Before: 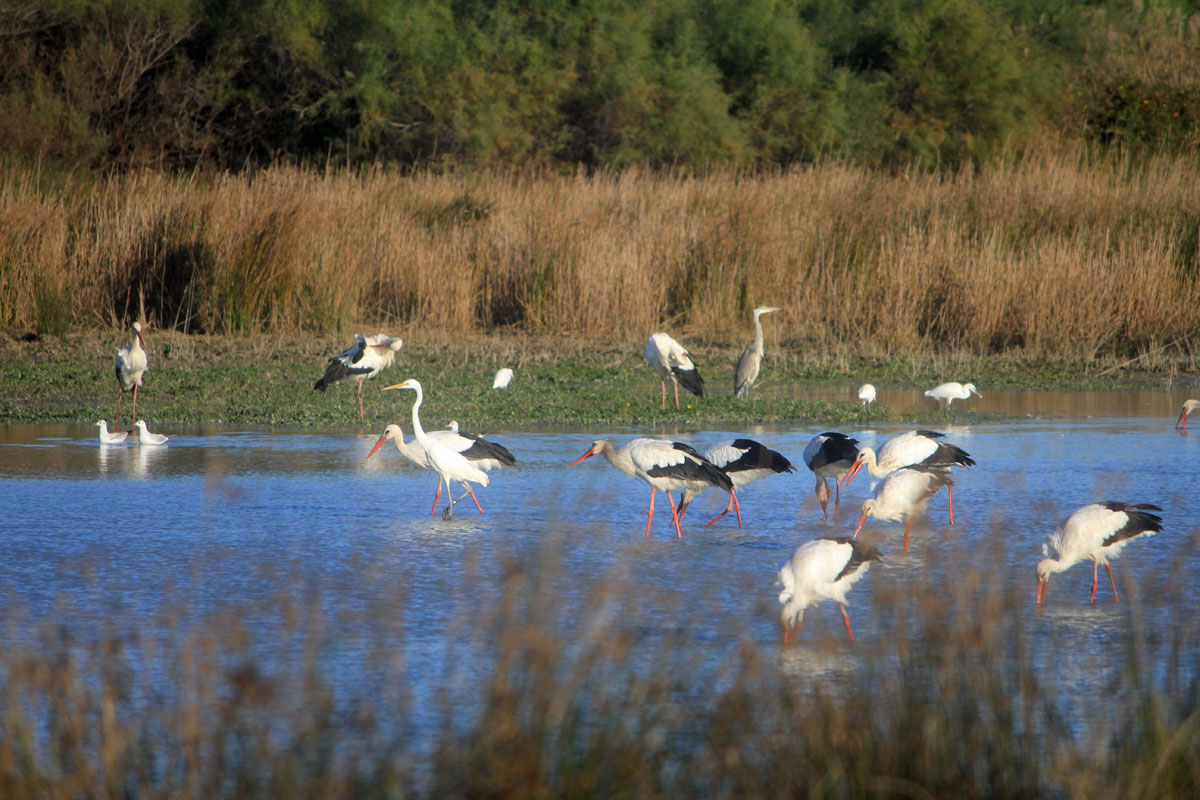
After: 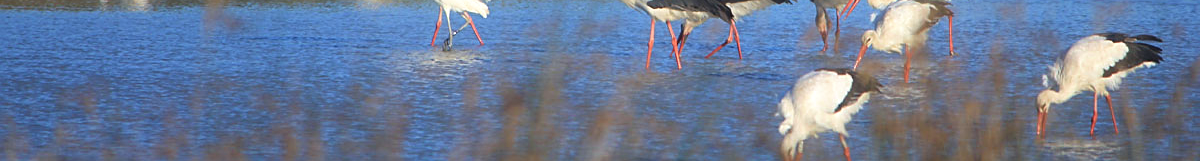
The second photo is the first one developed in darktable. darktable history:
exposure: black level correction -0.008, exposure 0.068 EV, compensate exposure bias true, compensate highlight preservation false
crop and rotate: top 58.785%, bottom 21.08%
velvia: on, module defaults
sharpen: on, module defaults
